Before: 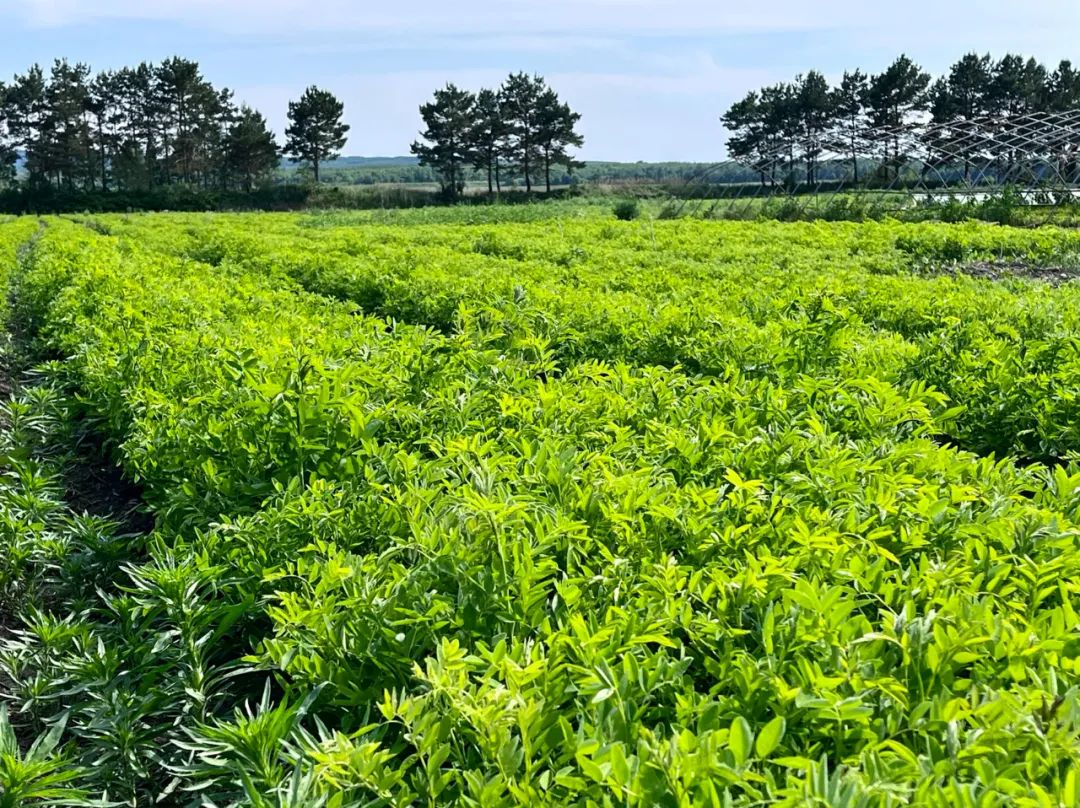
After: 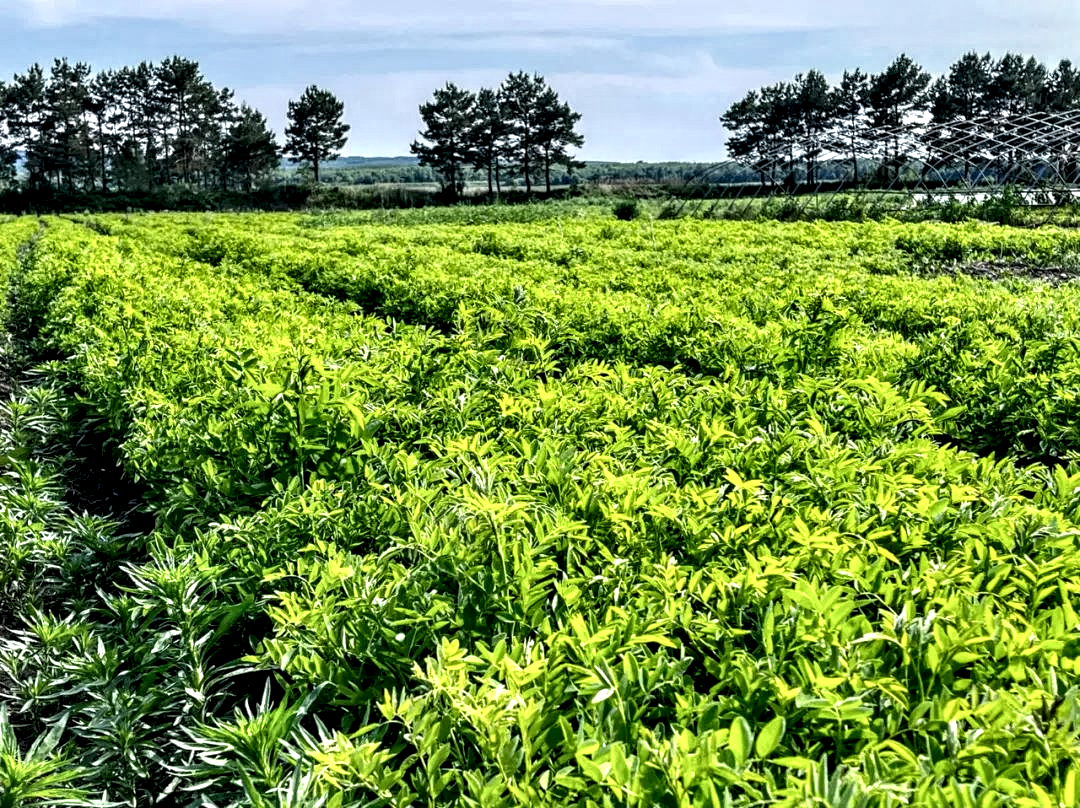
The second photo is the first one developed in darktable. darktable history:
tone equalizer: on, module defaults
contrast equalizer: y [[0.601, 0.6, 0.598, 0.598, 0.6, 0.601], [0.5 ×6], [0.5 ×6], [0 ×6], [0 ×6]]
local contrast: detail 144%
